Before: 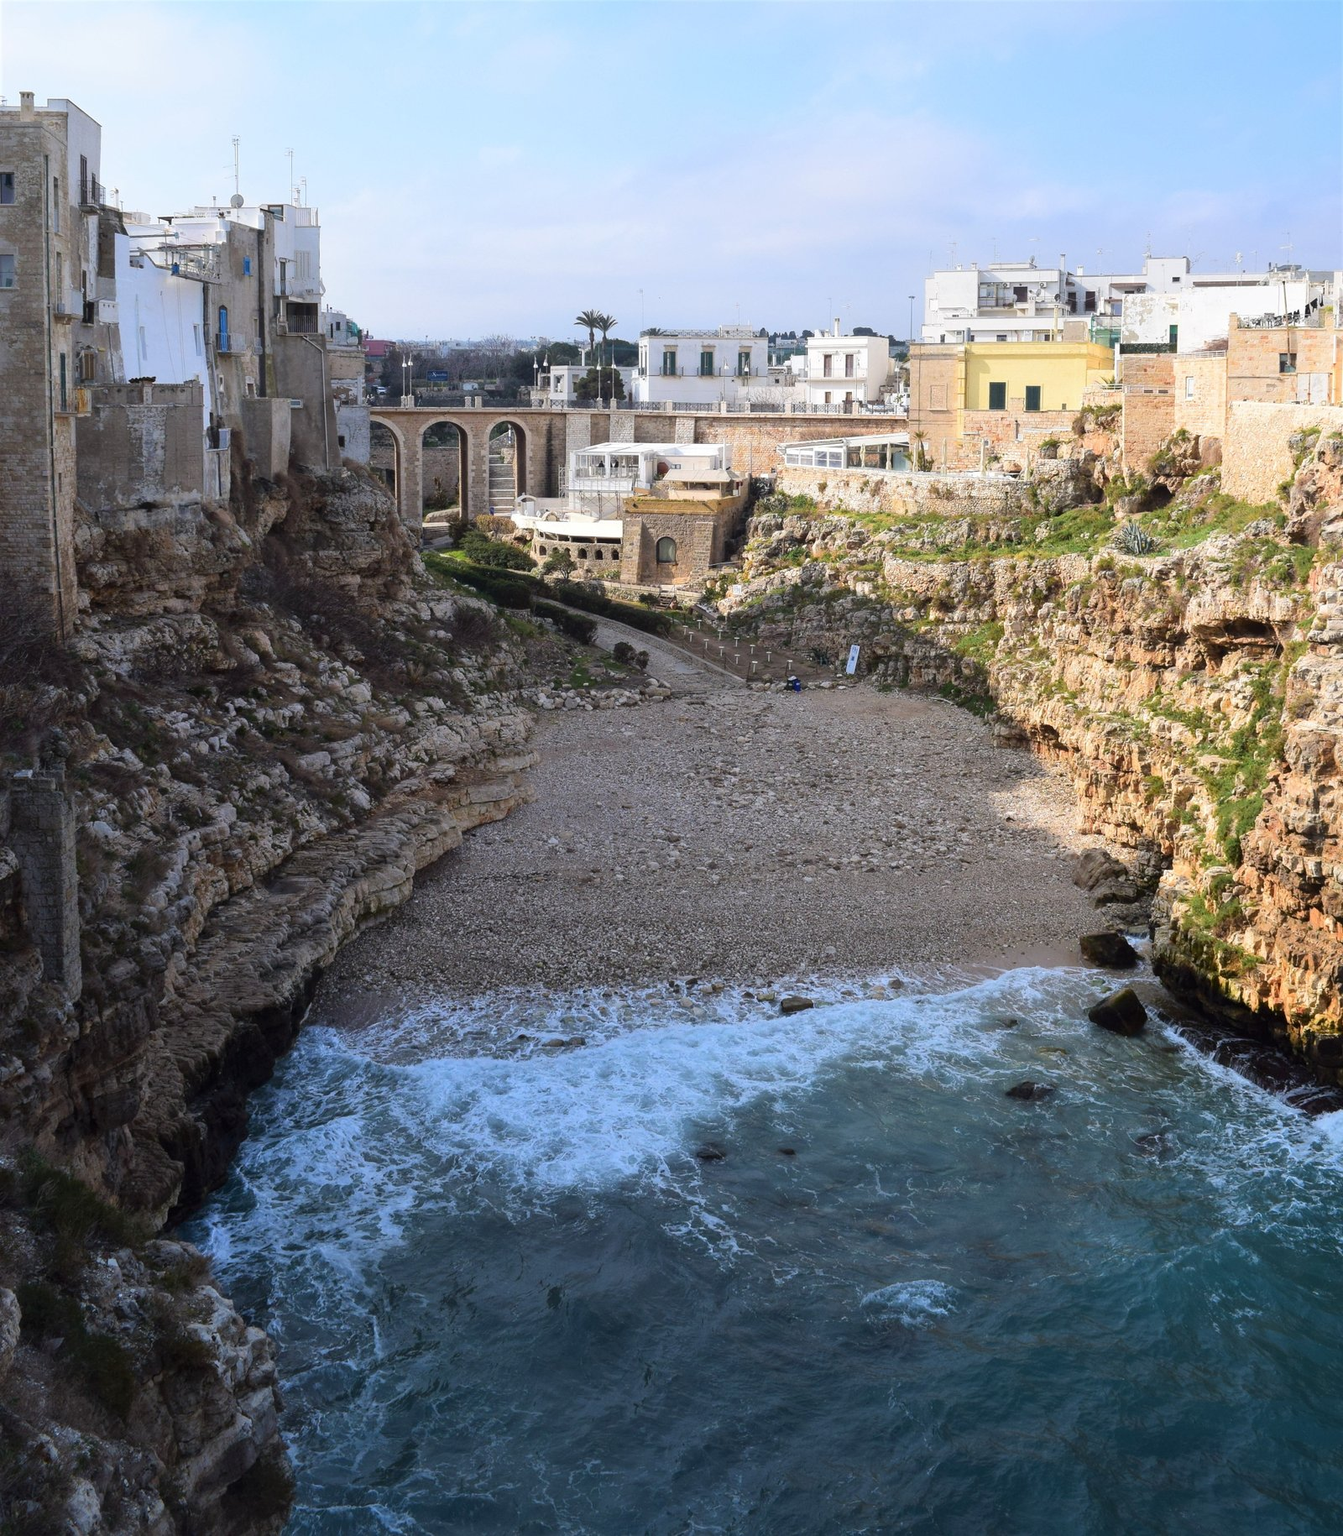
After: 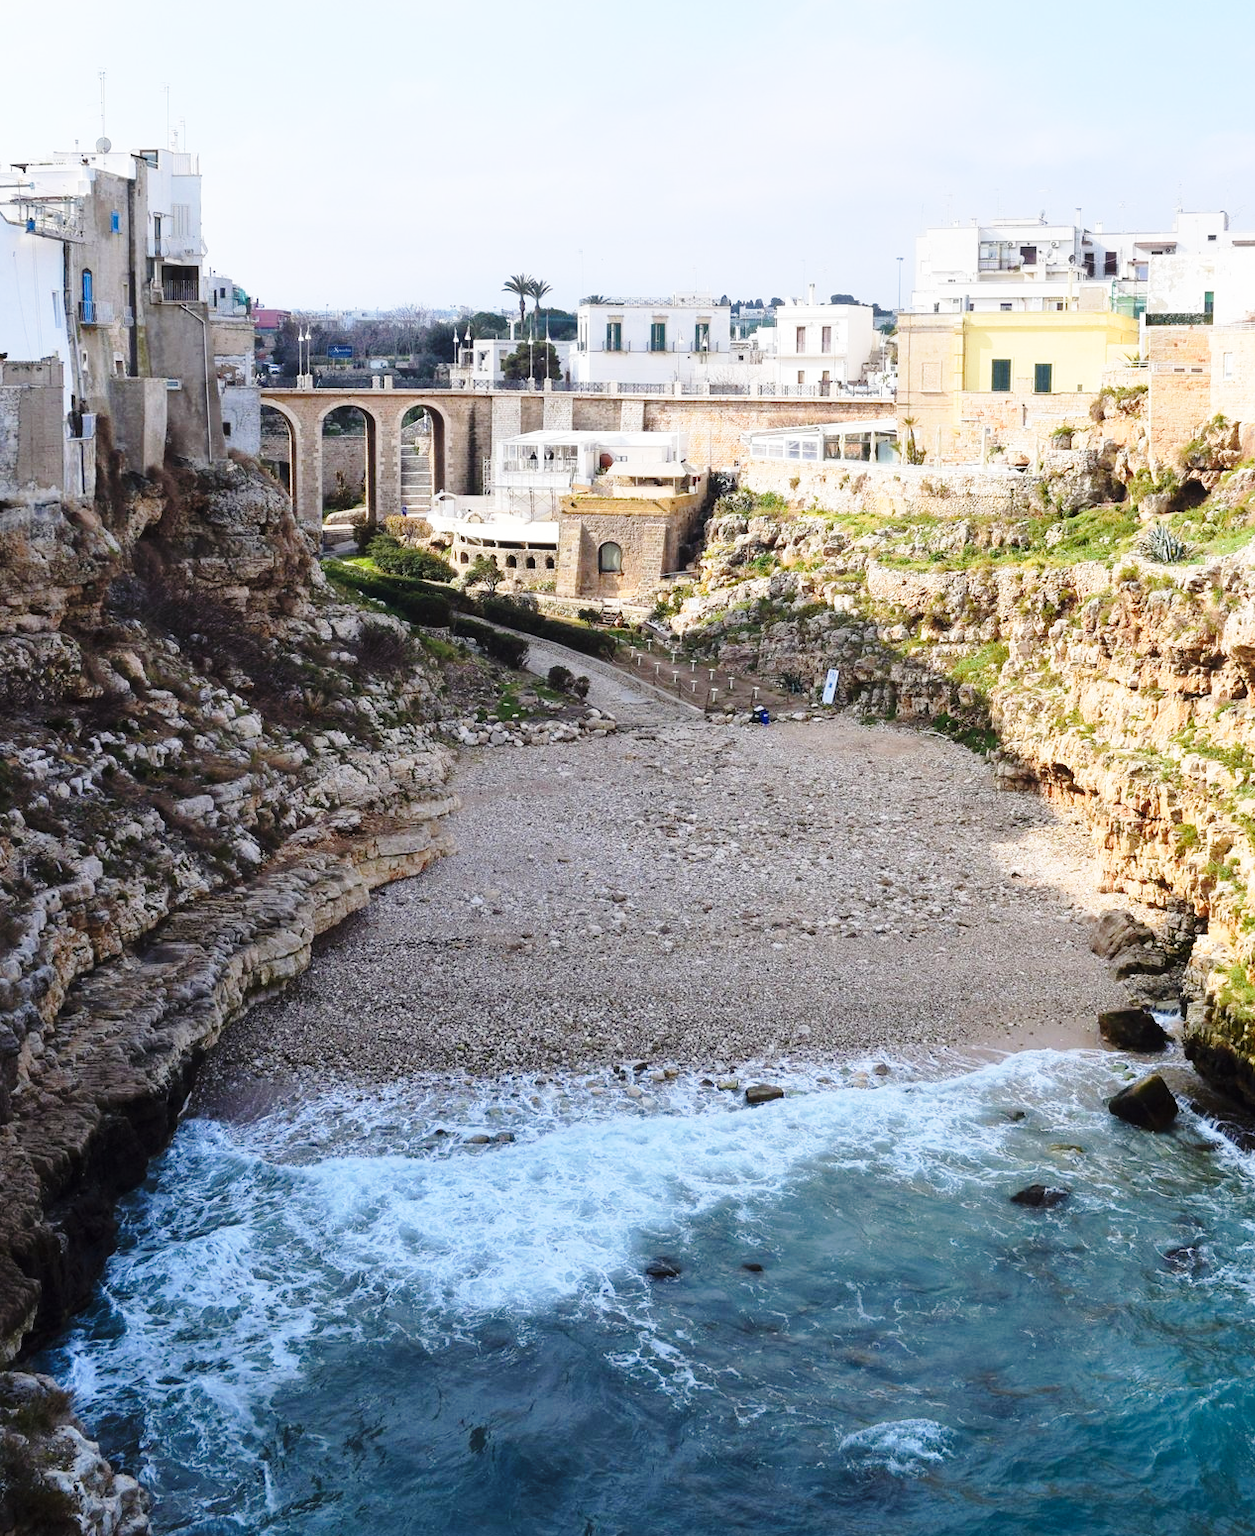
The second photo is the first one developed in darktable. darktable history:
crop: left 11.187%, top 5.106%, right 9.58%, bottom 10.177%
base curve: curves: ch0 [(0, 0) (0.028, 0.03) (0.121, 0.232) (0.46, 0.748) (0.859, 0.968) (1, 1)], preserve colors none
